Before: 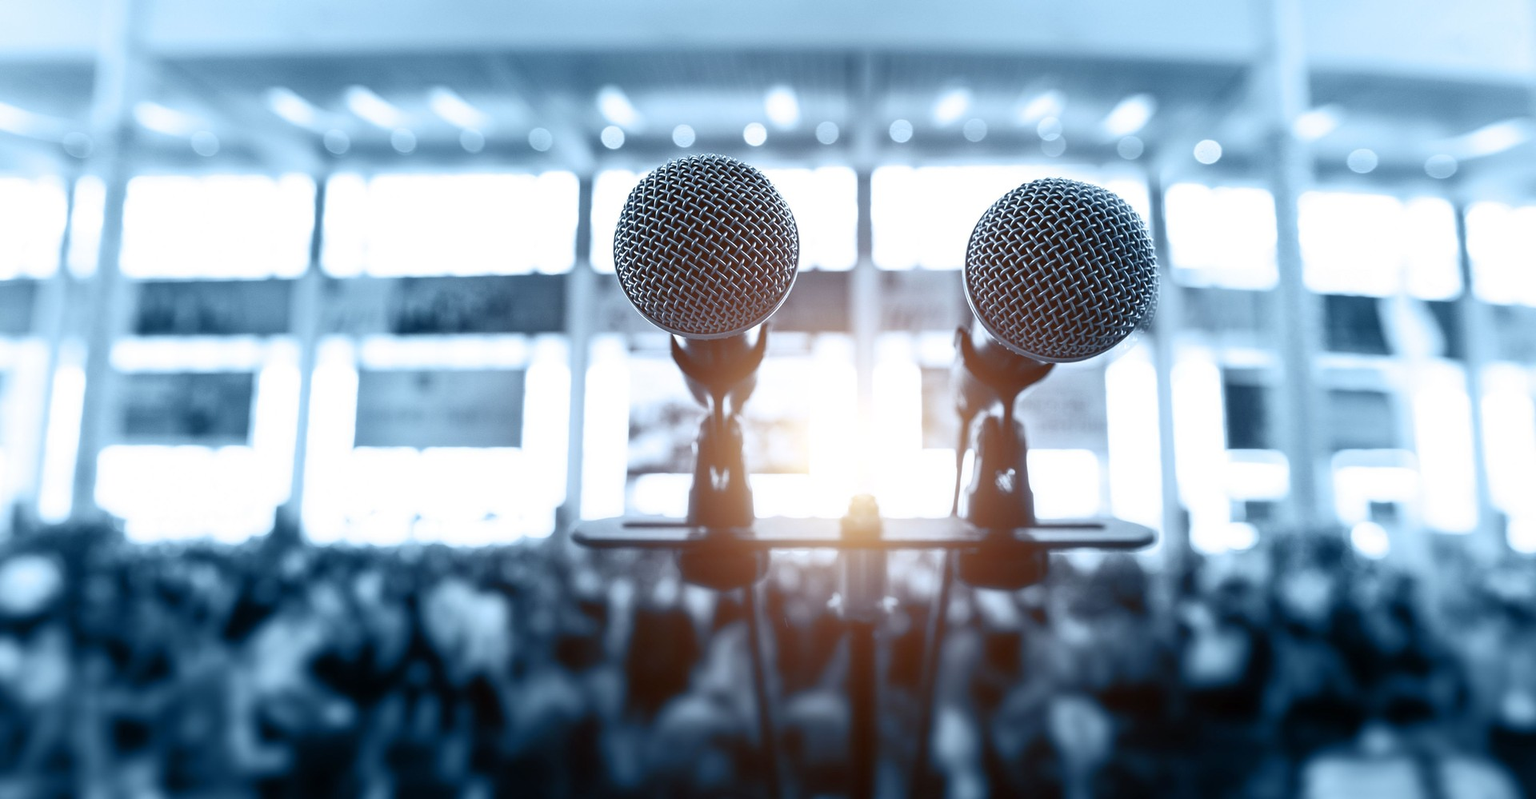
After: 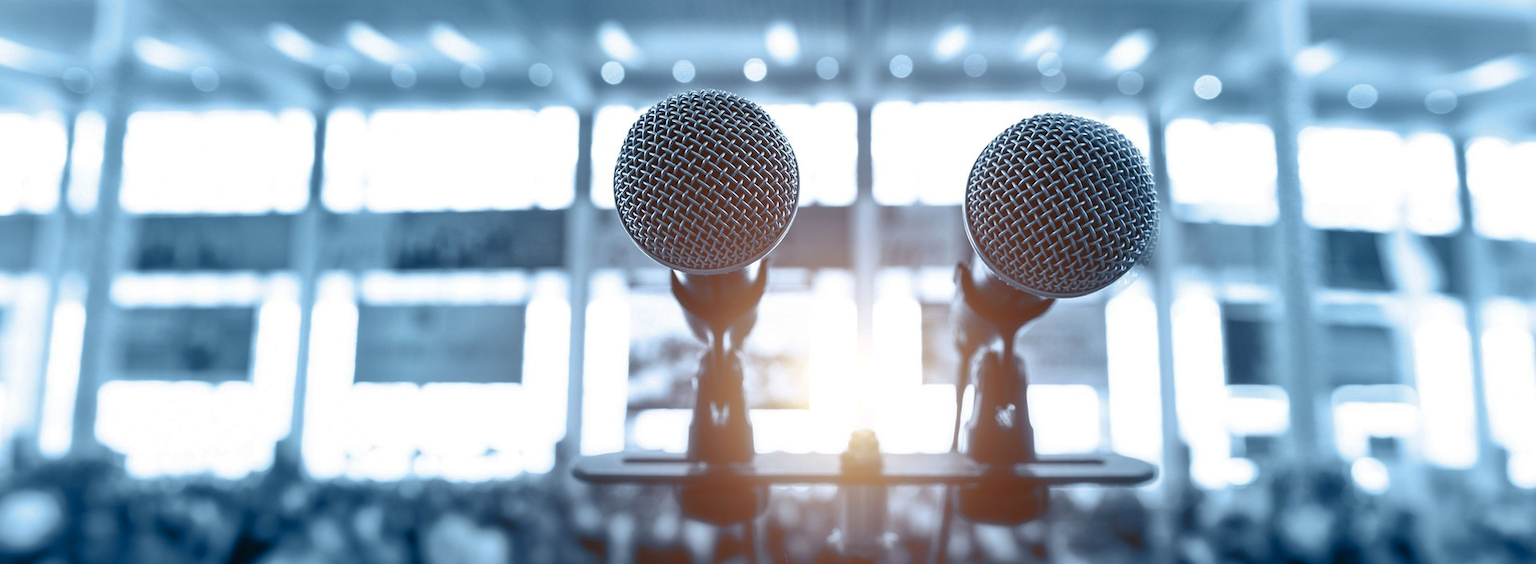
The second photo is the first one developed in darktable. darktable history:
shadows and highlights: on, module defaults
crop and rotate: top 8.293%, bottom 20.996%
